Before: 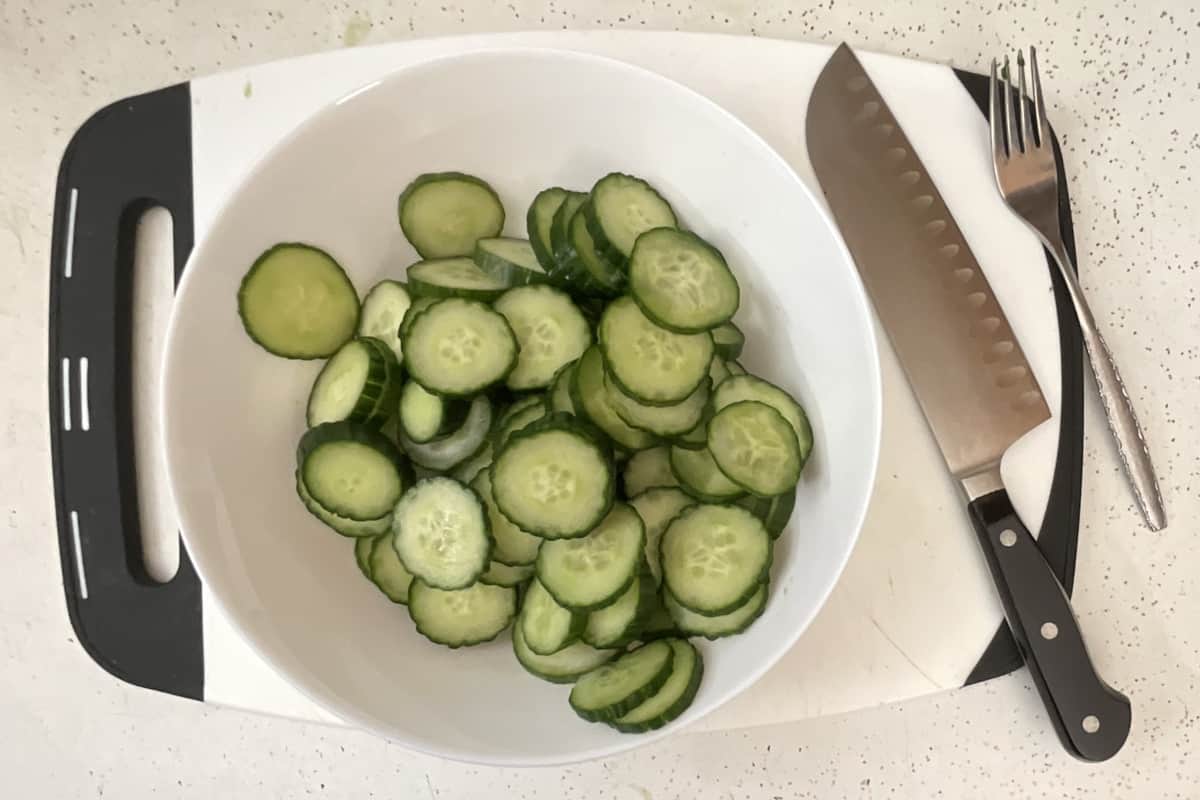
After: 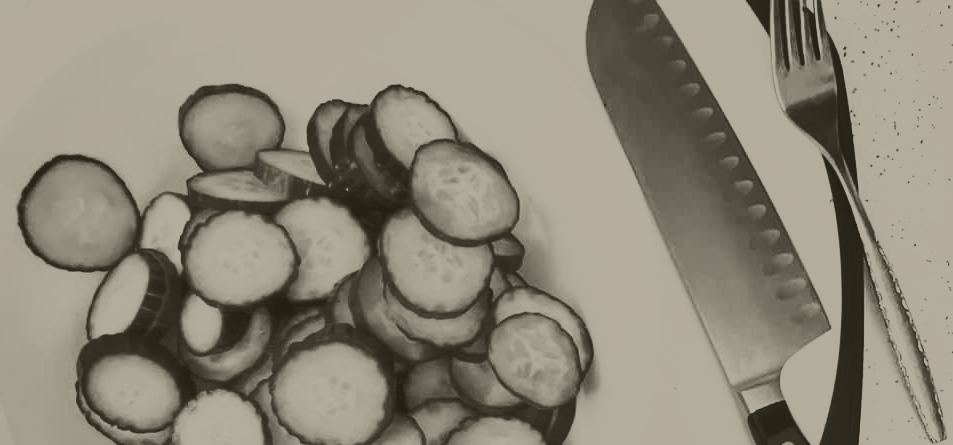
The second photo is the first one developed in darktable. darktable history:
crop: left 18.38%, top 11.092%, right 2.134%, bottom 33.217%
shadows and highlights: radius 118.69, shadows 42.21, highlights -61.56, soften with gaussian
exposure: exposure 0.74 EV, compensate highlight preservation false
colorize: hue 41.44°, saturation 22%, source mix 60%, lightness 10.61%
tone curve: curves: ch0 [(0, 0) (0.003, 0.011) (0.011, 0.02) (0.025, 0.032) (0.044, 0.046) (0.069, 0.071) (0.1, 0.107) (0.136, 0.144) (0.177, 0.189) (0.224, 0.244) (0.277, 0.309) (0.335, 0.398) (0.399, 0.477) (0.468, 0.583) (0.543, 0.675) (0.623, 0.772) (0.709, 0.855) (0.801, 0.926) (0.898, 0.979) (1, 1)], preserve colors none
